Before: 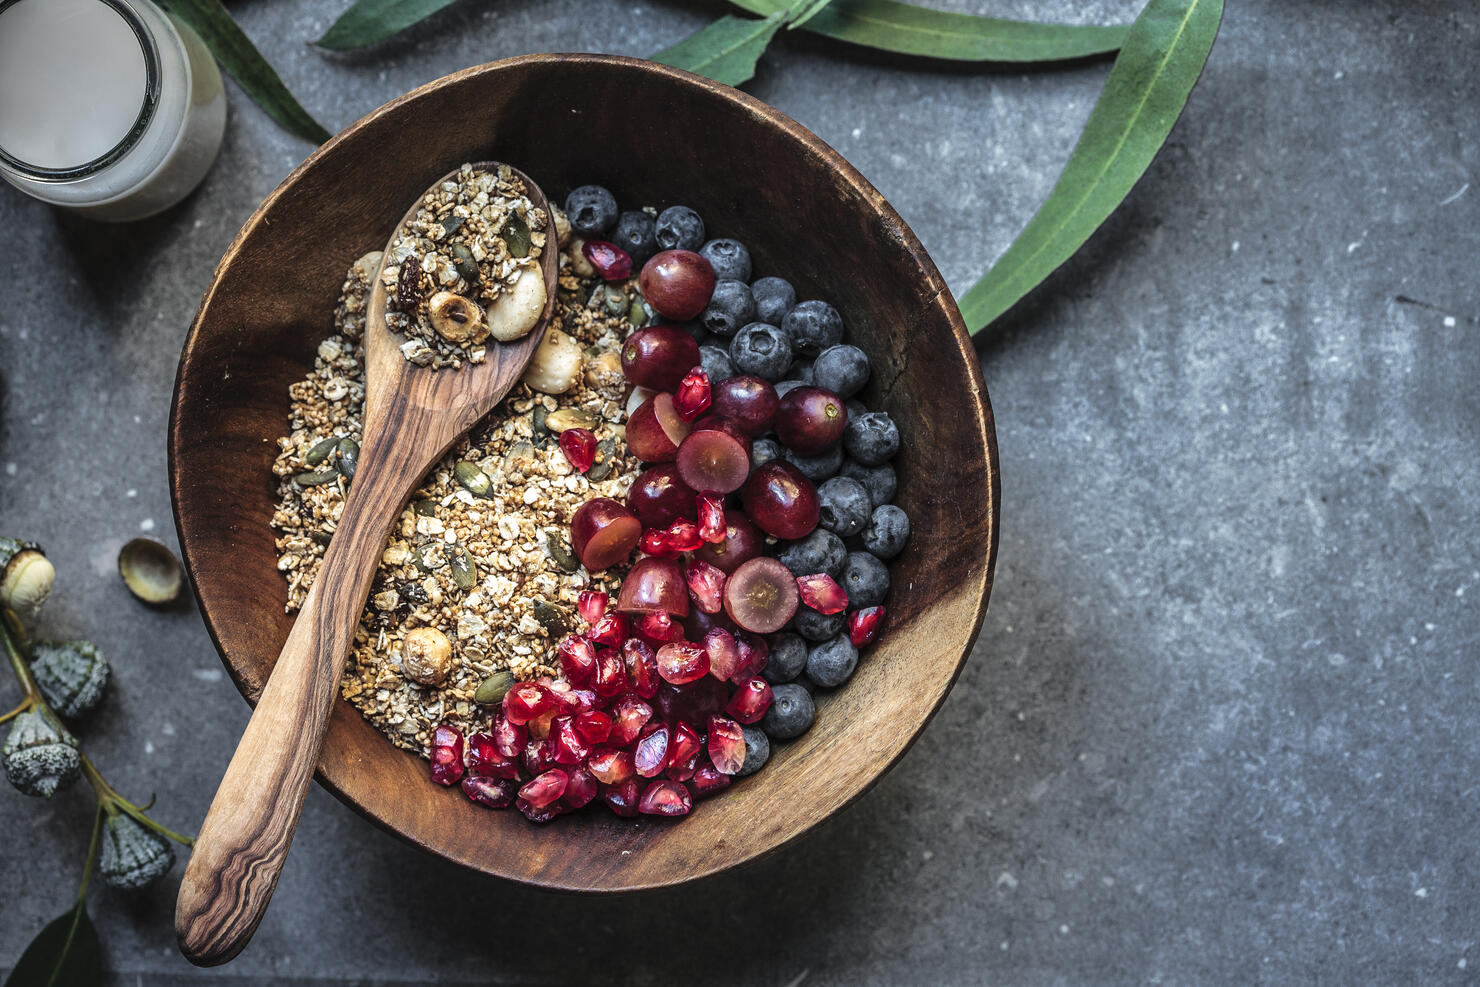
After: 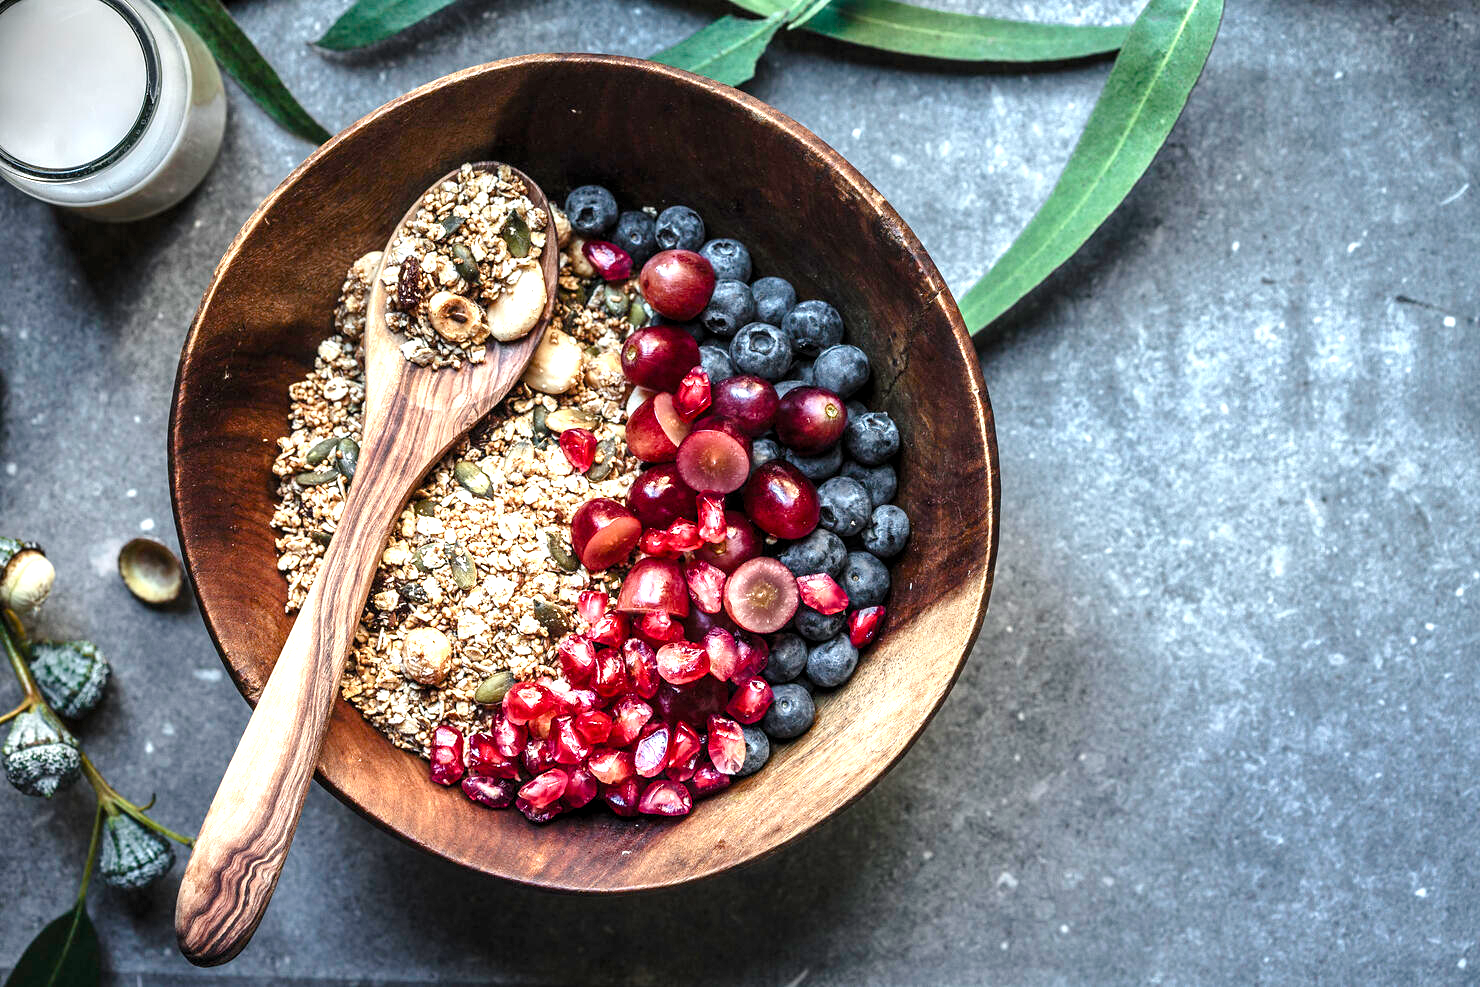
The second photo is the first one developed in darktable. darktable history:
levels: levels [0.026, 0.507, 0.987]
color balance rgb: power › hue 75.19°, global offset › hue 169.1°, perceptual saturation grading › global saturation 20%, perceptual saturation grading › highlights -48.976%, perceptual saturation grading › shadows 25.576%, global vibrance 20%
exposure: exposure 1 EV, compensate exposure bias true, compensate highlight preservation false
